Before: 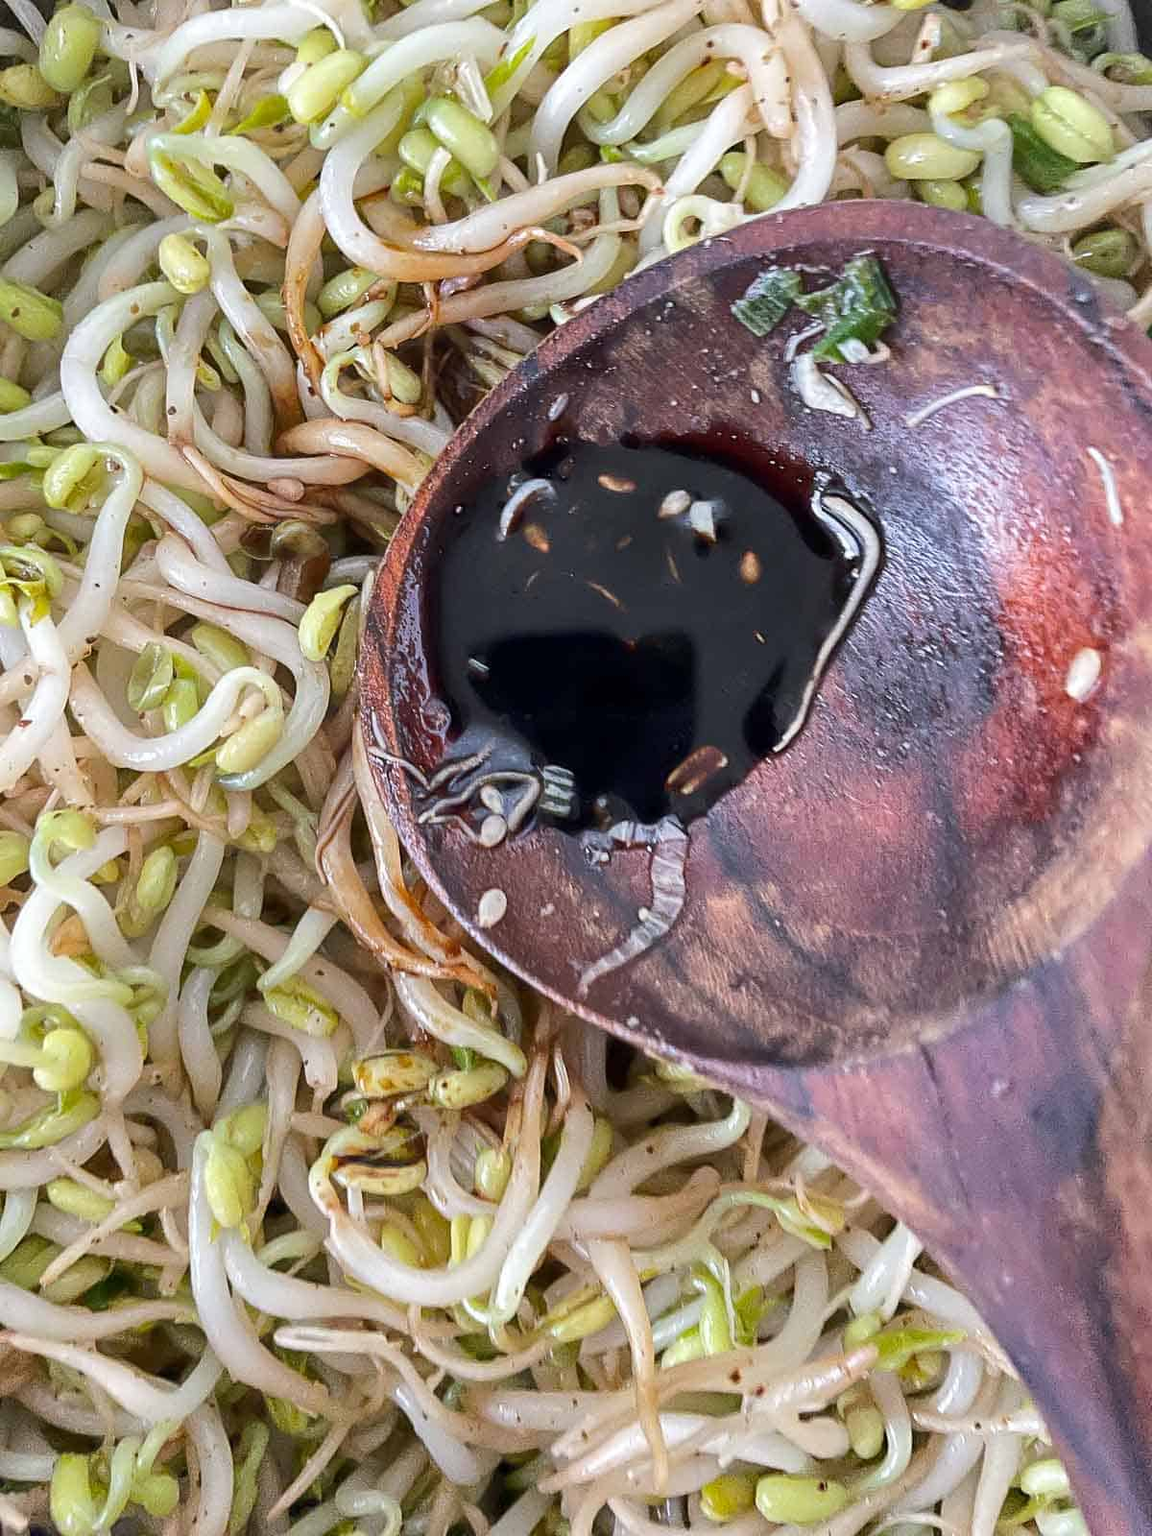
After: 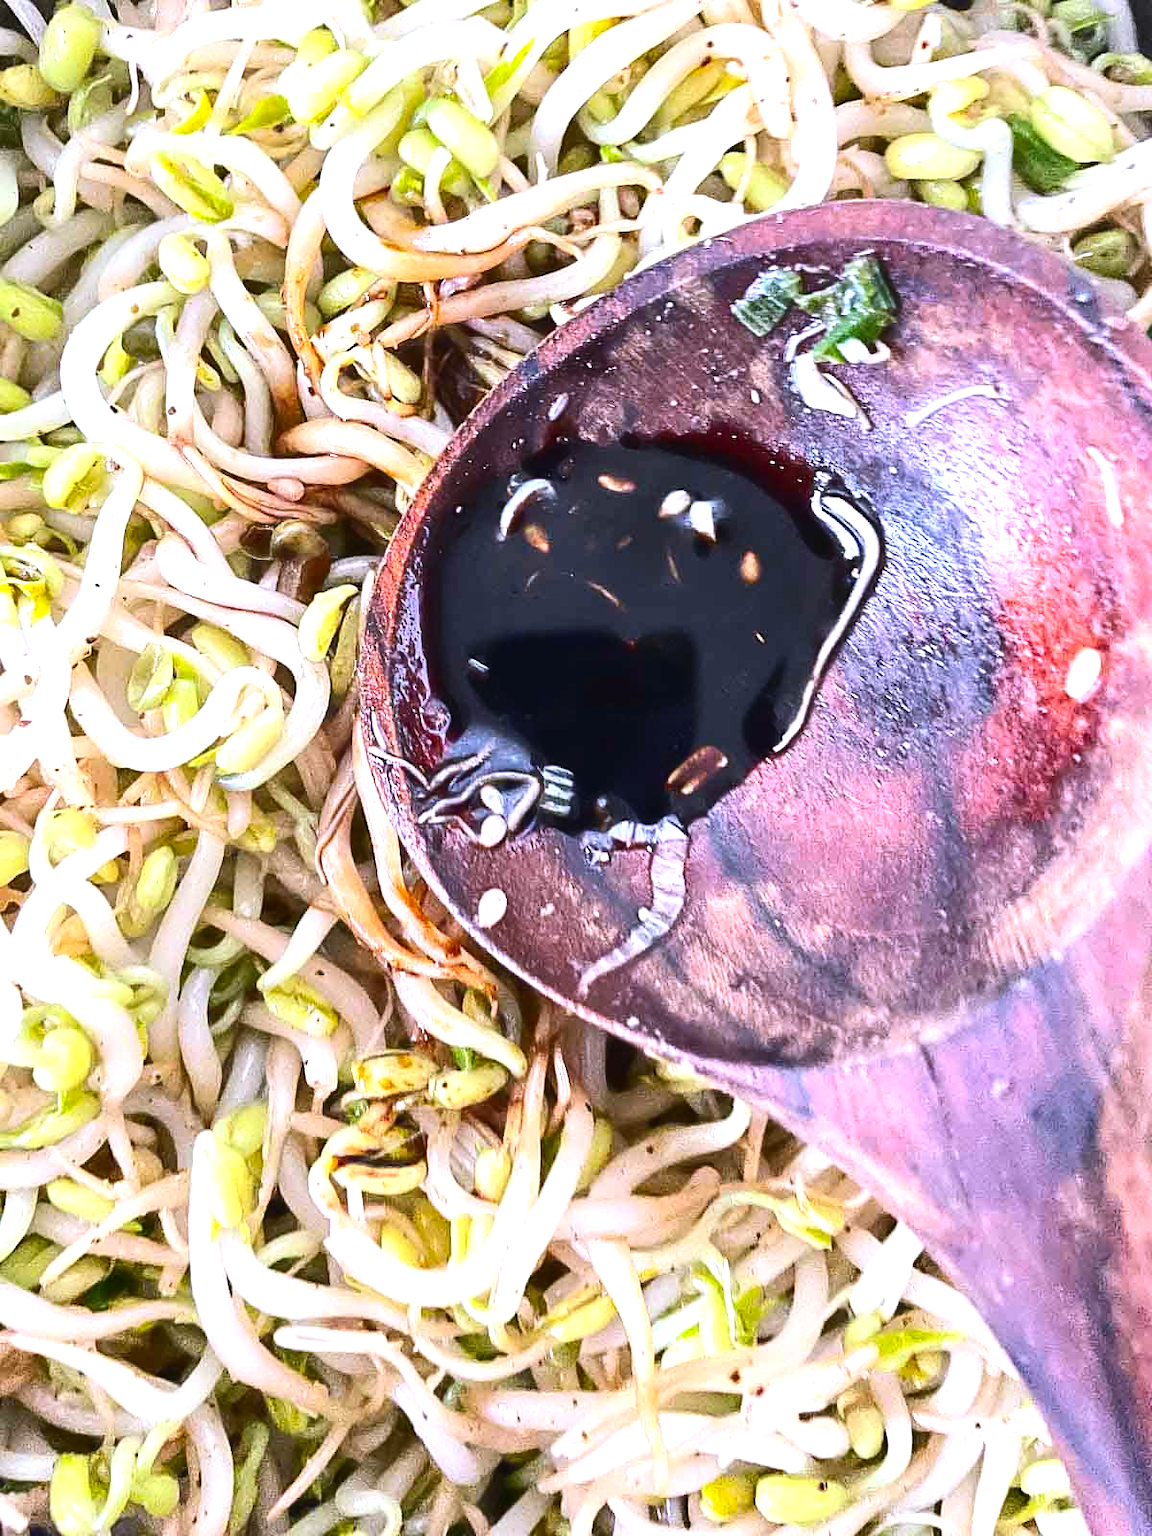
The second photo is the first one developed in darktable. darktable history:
contrast brightness saturation: contrast 0.19, brightness -0.11, saturation 0.21
white balance: red 1.004, blue 1.096
exposure: black level correction -0.005, exposure 1 EV, compensate highlight preservation false
